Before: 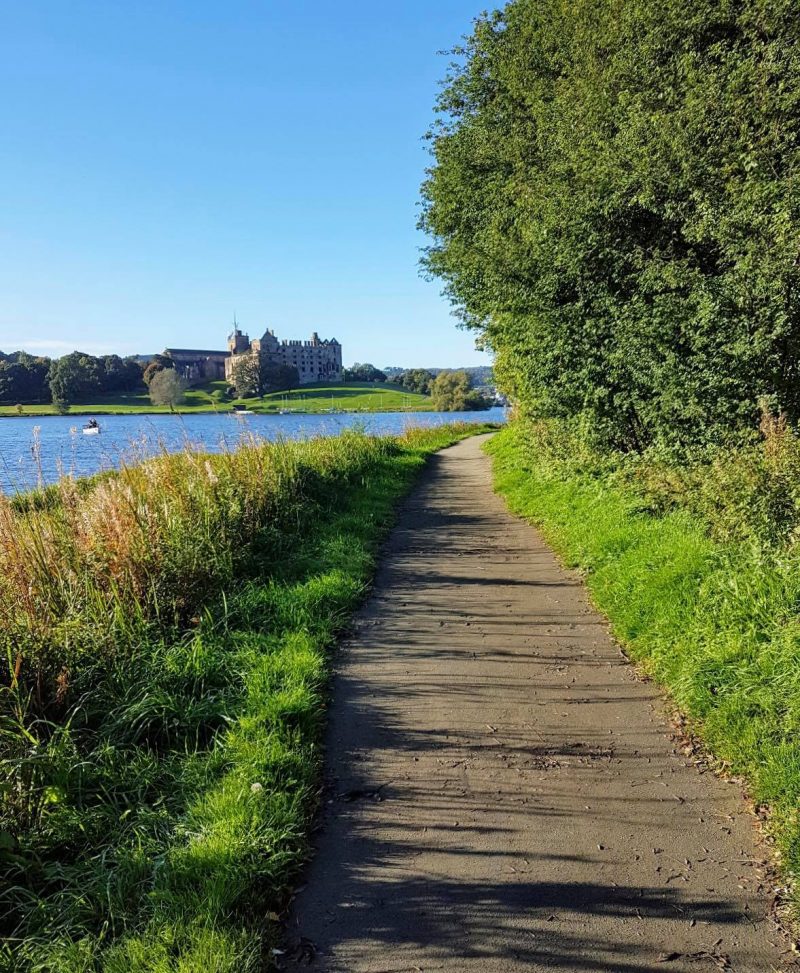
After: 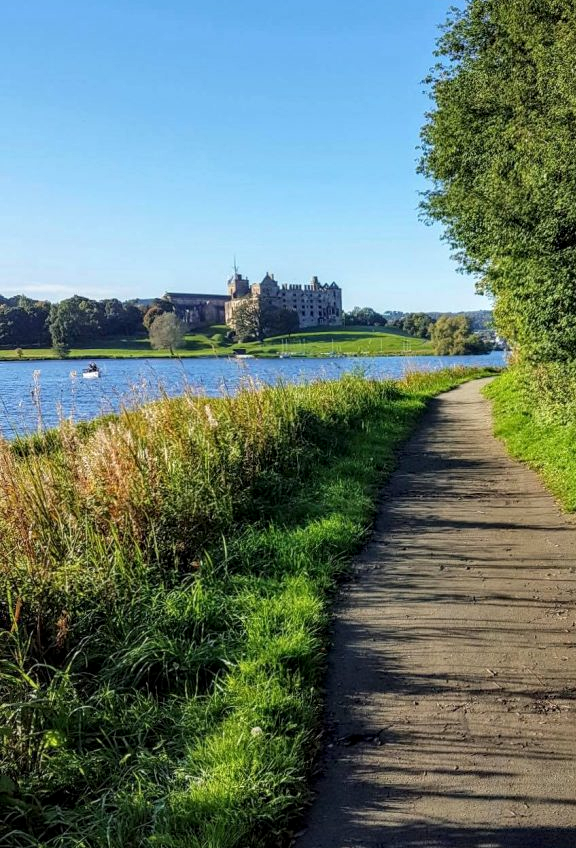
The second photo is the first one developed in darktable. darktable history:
crop: top 5.803%, right 27.864%, bottom 5.804%
local contrast: on, module defaults
